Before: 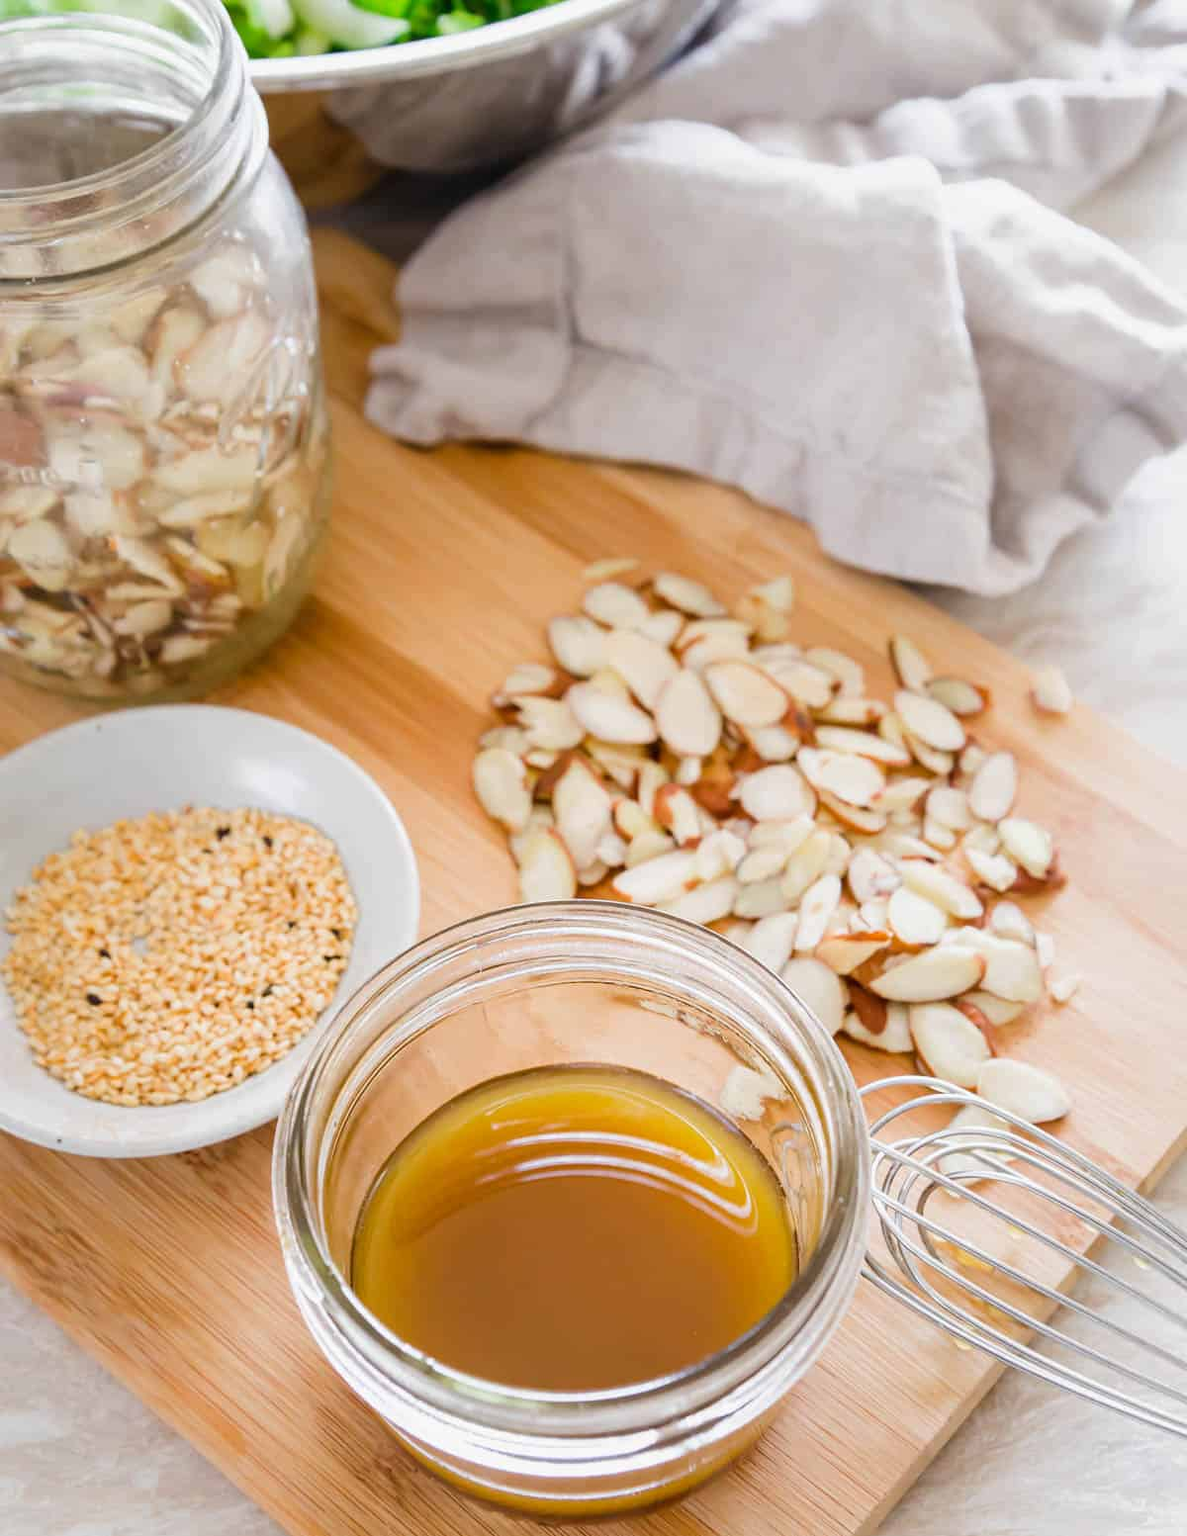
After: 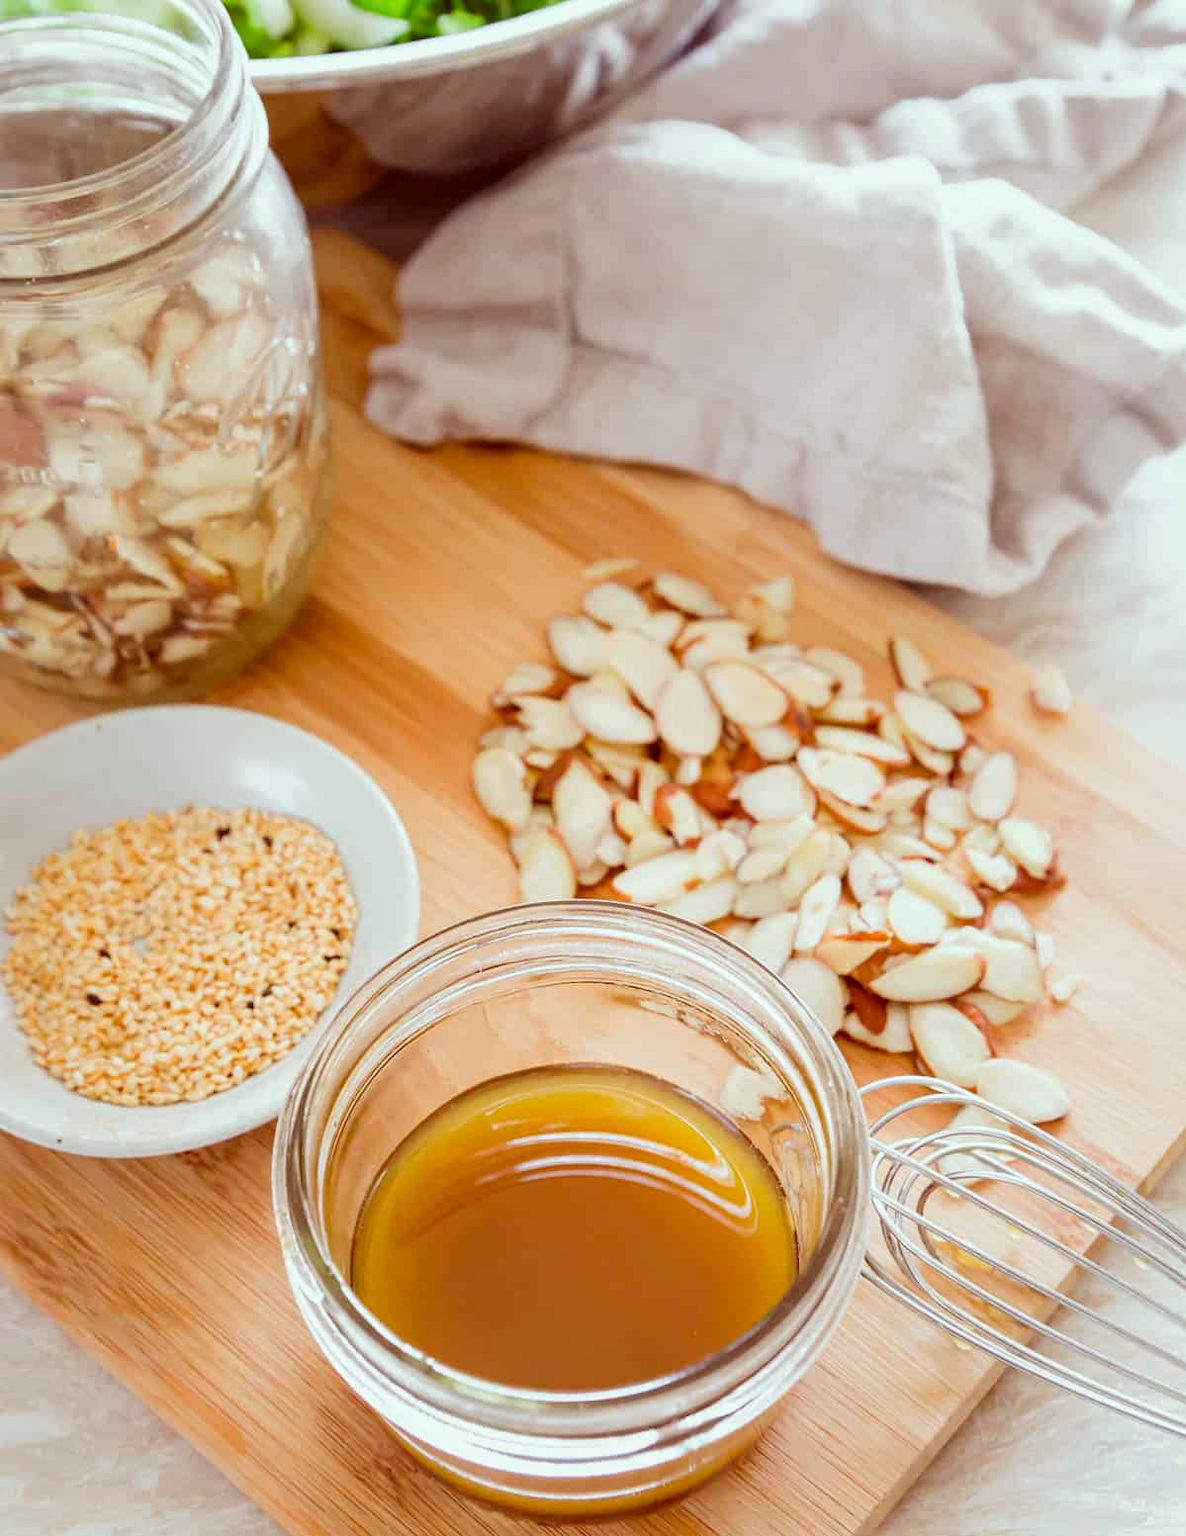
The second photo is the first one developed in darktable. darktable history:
color correction: highlights a* -7.12, highlights b* -0.153, shadows a* 20.26, shadows b* 12.28
